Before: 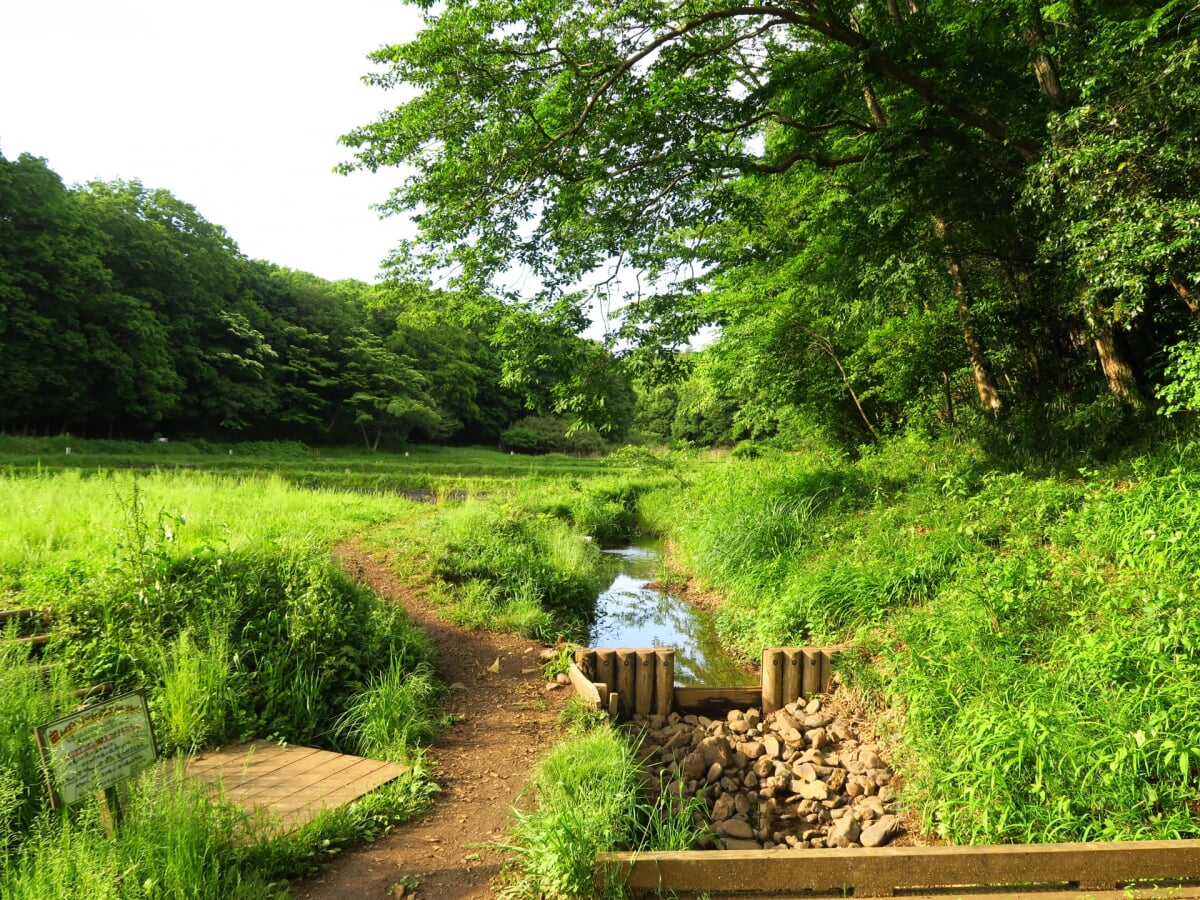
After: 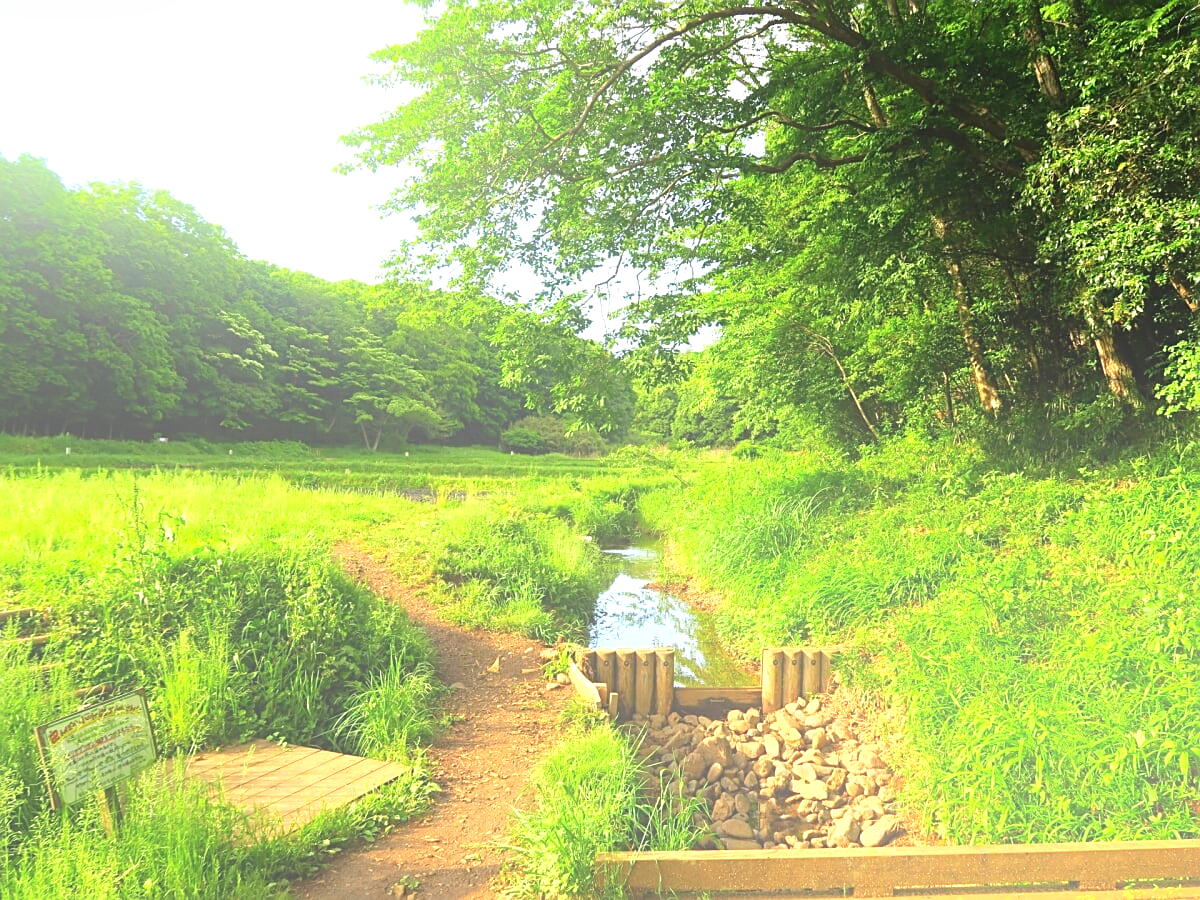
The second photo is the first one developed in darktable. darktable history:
tone equalizer: on, module defaults
bloom: size 40%
exposure: black level correction 0, exposure 0.7 EV, compensate exposure bias true, compensate highlight preservation false
sharpen: on, module defaults
